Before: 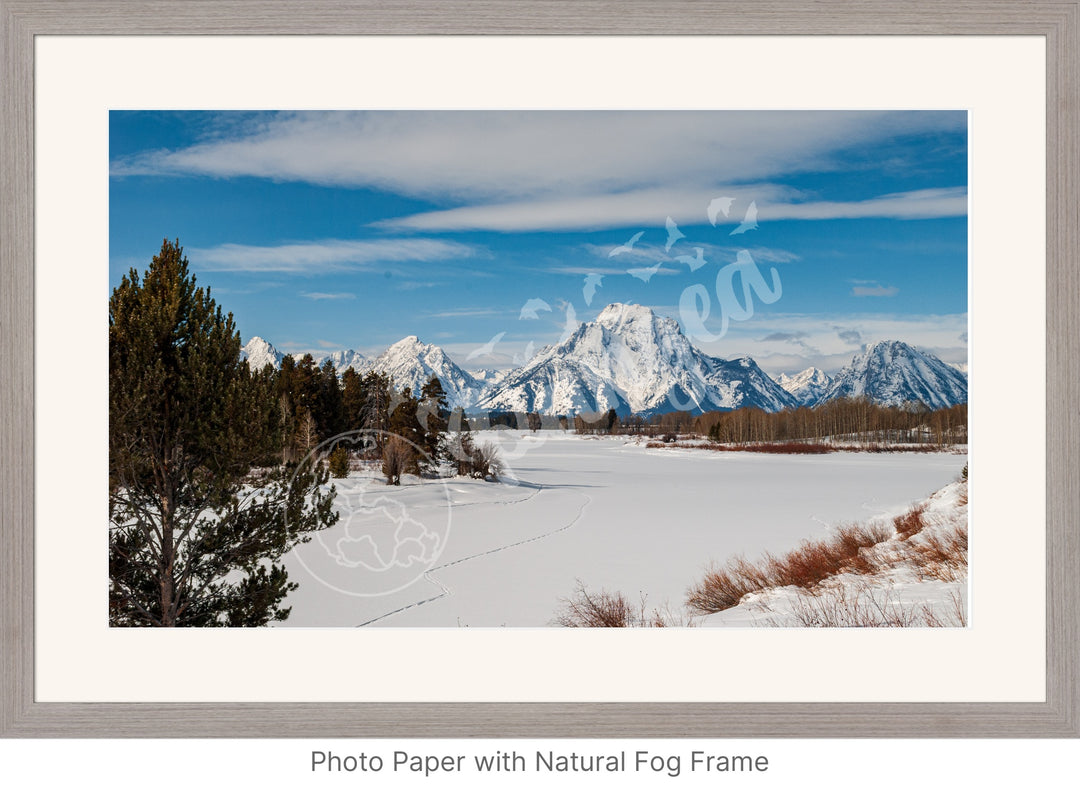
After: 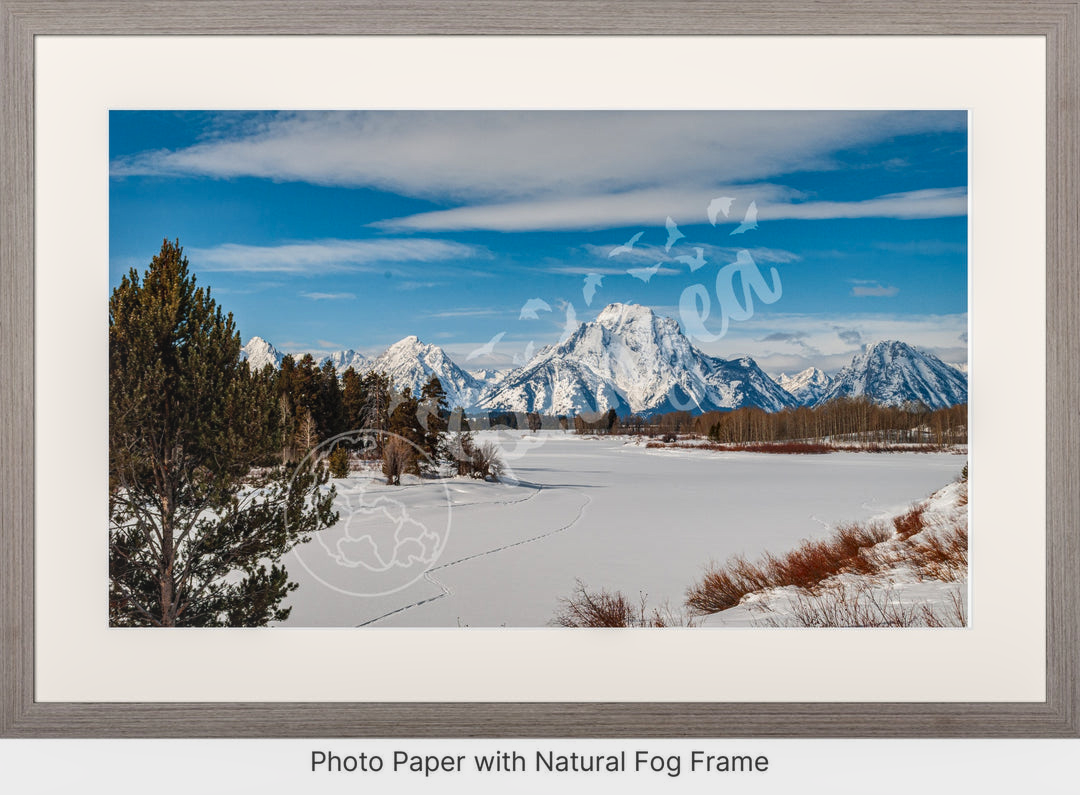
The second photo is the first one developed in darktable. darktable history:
shadows and highlights: shadows 60, soften with gaussian
contrast brightness saturation: contrast -0.1, brightness 0.05, saturation 0.08
local contrast: detail 130%
